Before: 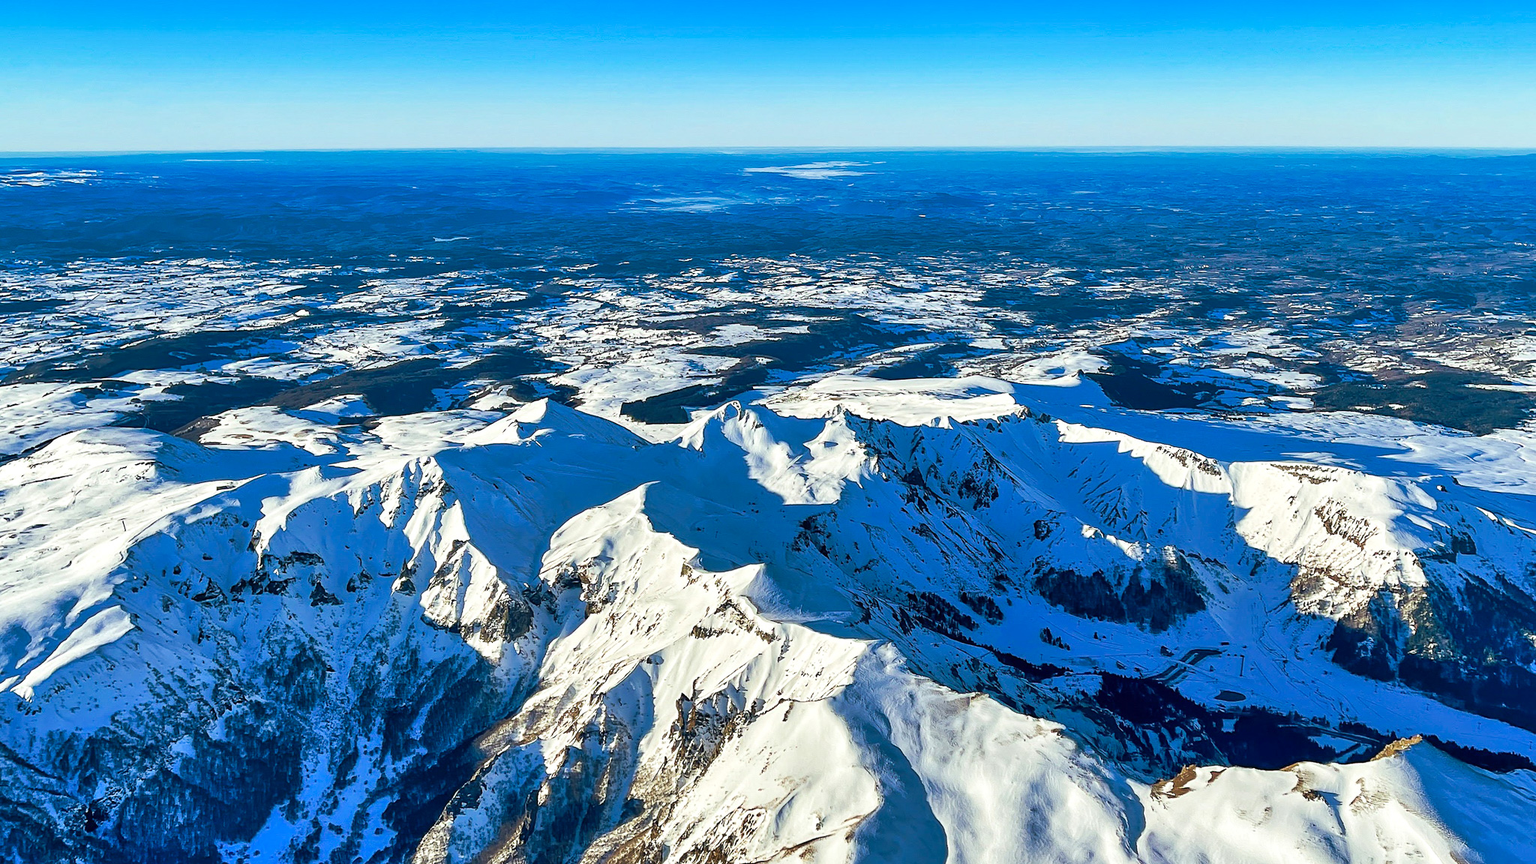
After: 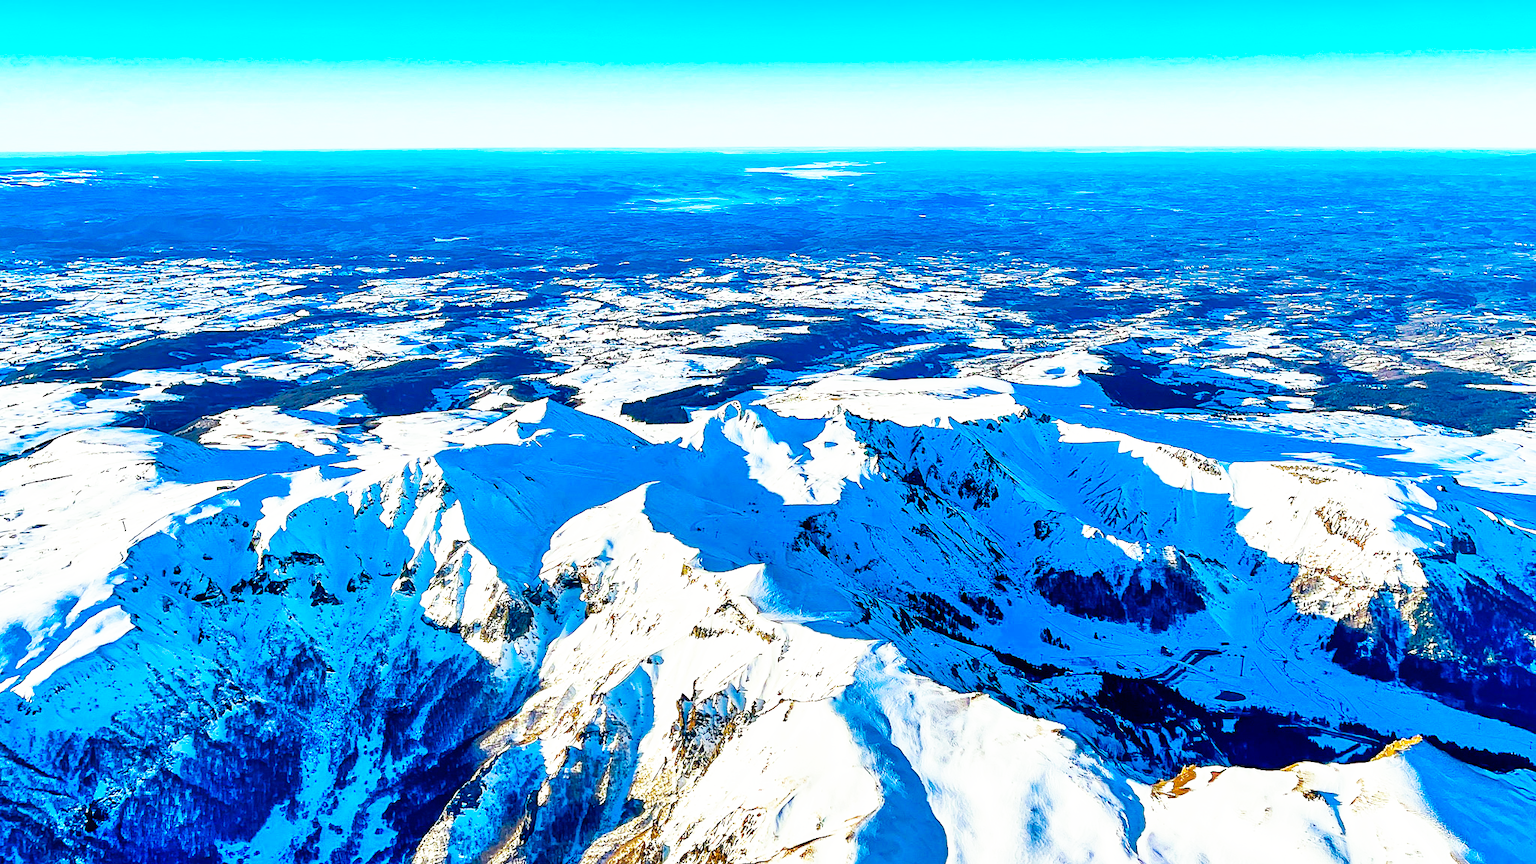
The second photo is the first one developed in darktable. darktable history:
color balance rgb: linear chroma grading › global chroma 15%, perceptual saturation grading › global saturation 30%
base curve: curves: ch0 [(0, 0) (0.007, 0.004) (0.027, 0.03) (0.046, 0.07) (0.207, 0.54) (0.442, 0.872) (0.673, 0.972) (1, 1)], preserve colors none
